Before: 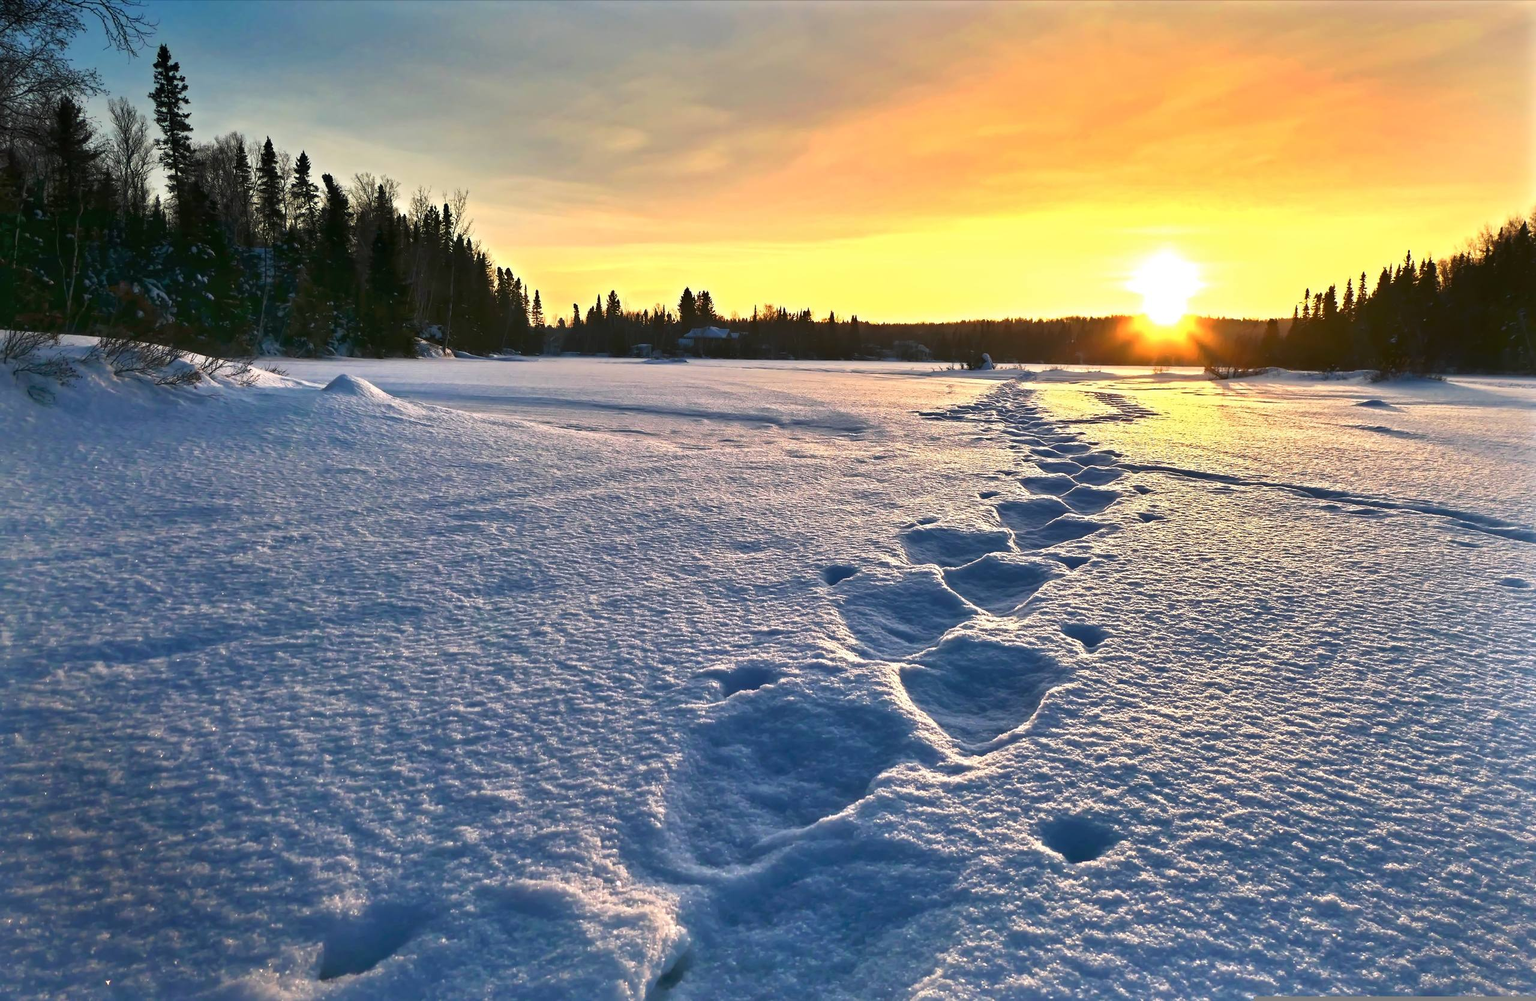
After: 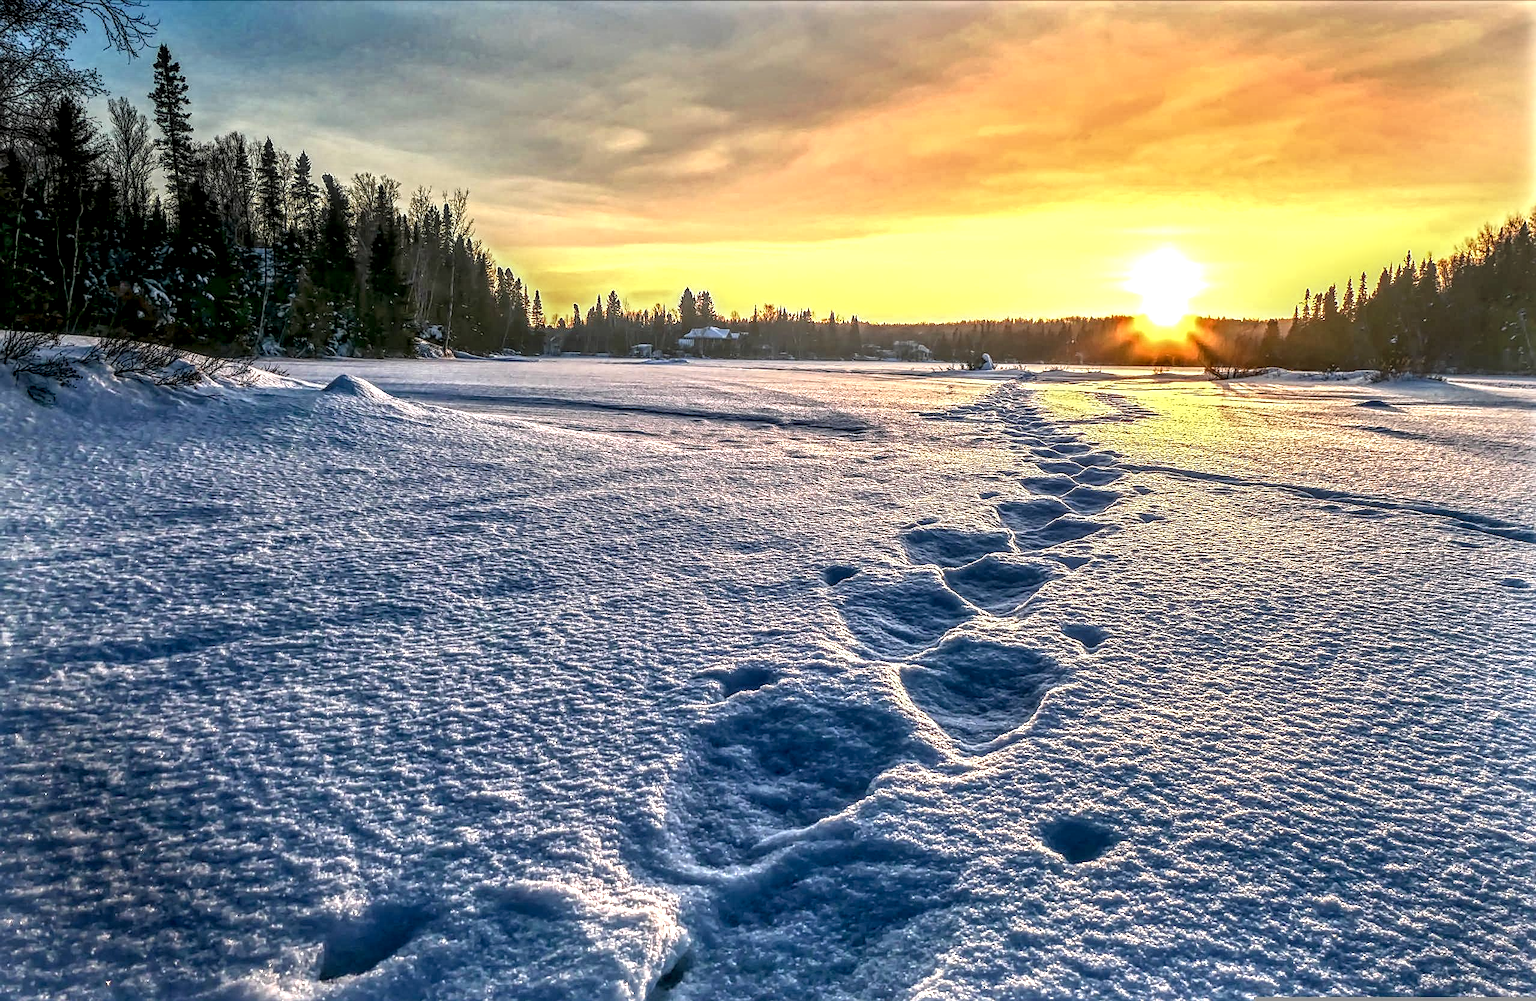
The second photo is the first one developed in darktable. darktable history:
sharpen: on, module defaults
local contrast: highlights 2%, shadows 3%, detail 298%, midtone range 0.302
